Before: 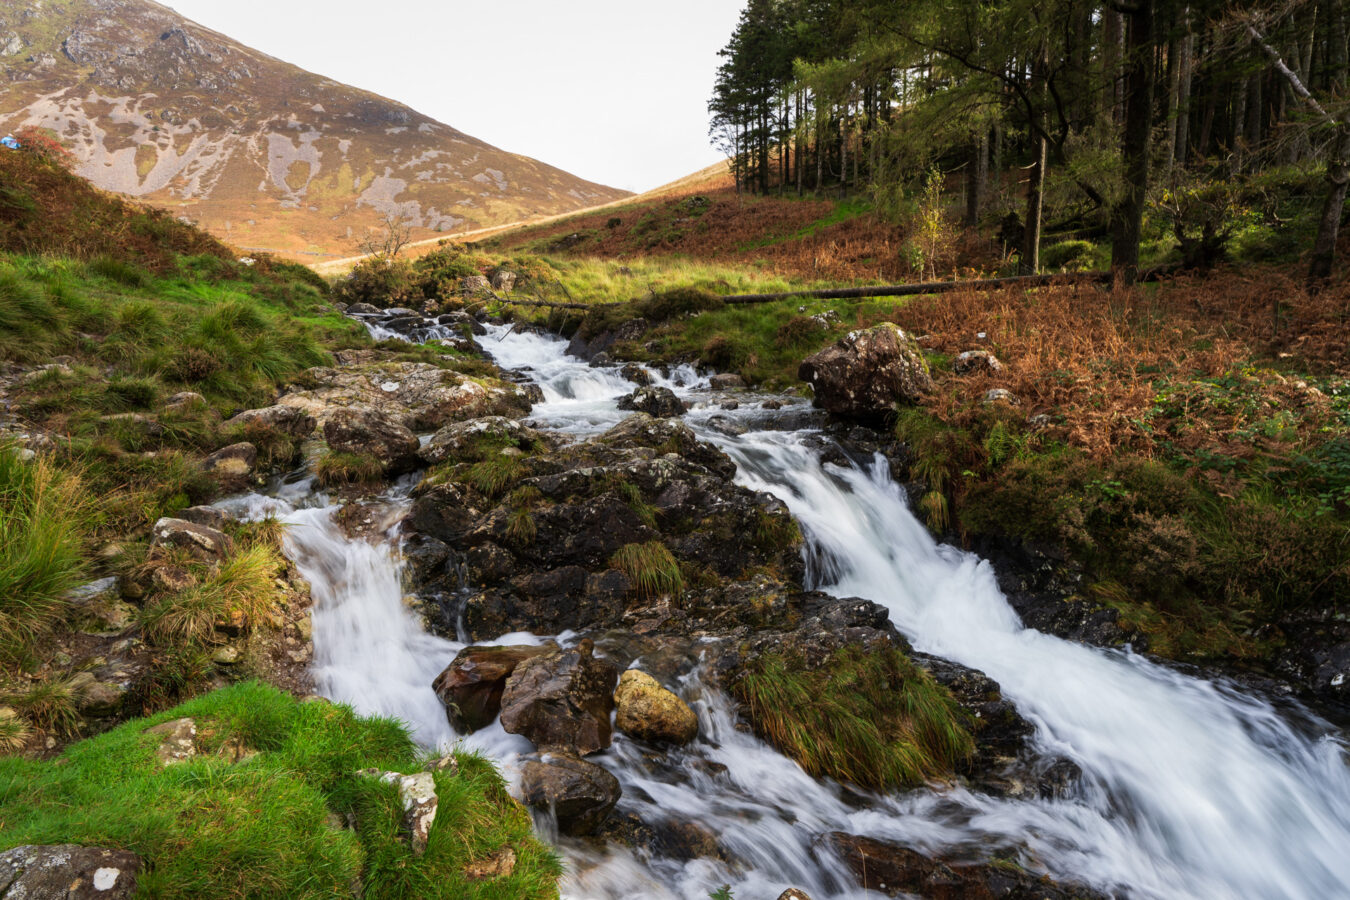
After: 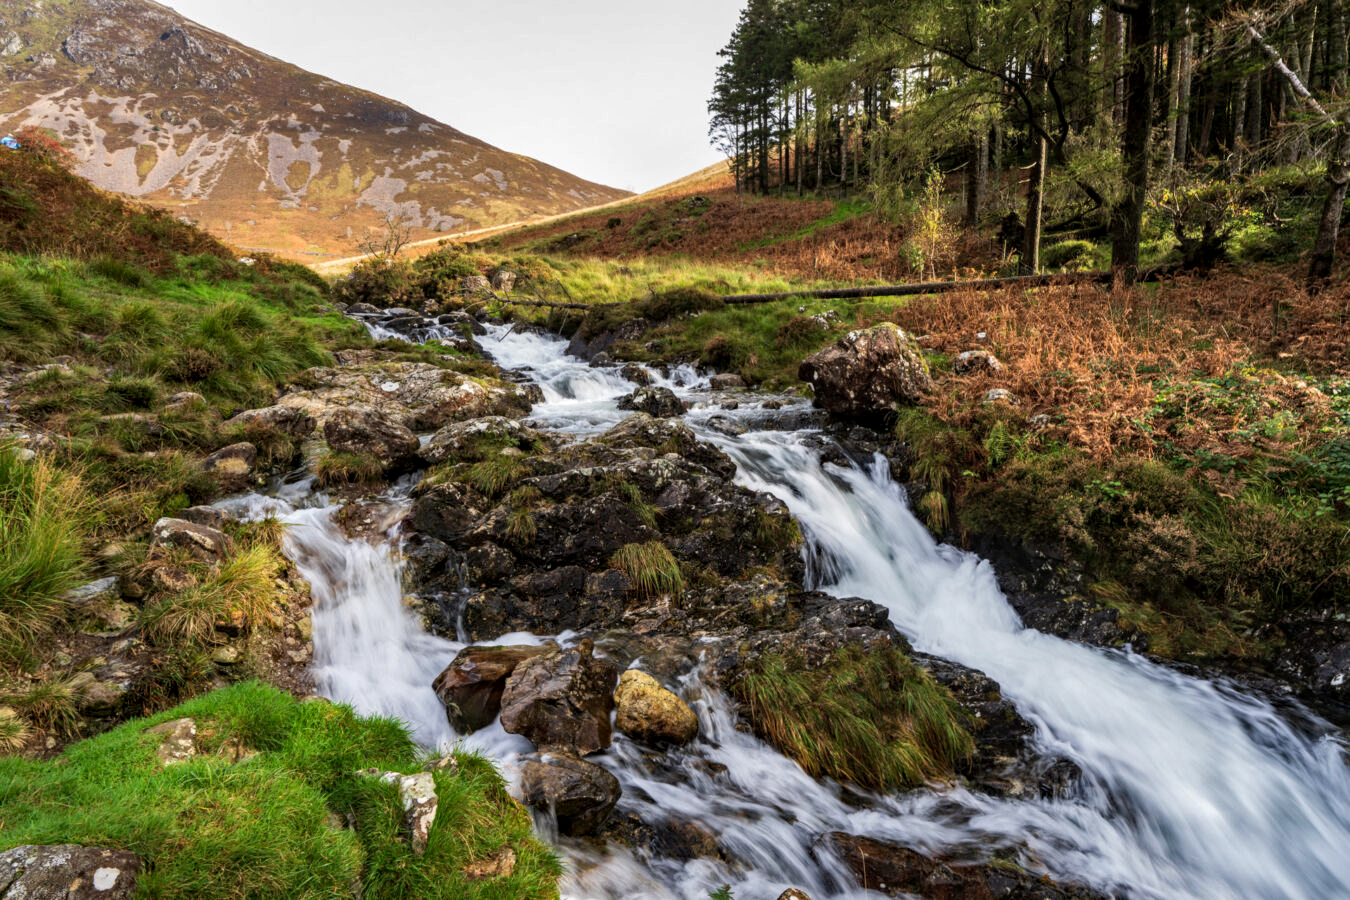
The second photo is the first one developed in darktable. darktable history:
haze removal: compatibility mode true, adaptive false
shadows and highlights: low approximation 0.01, soften with gaussian
local contrast: on, module defaults
